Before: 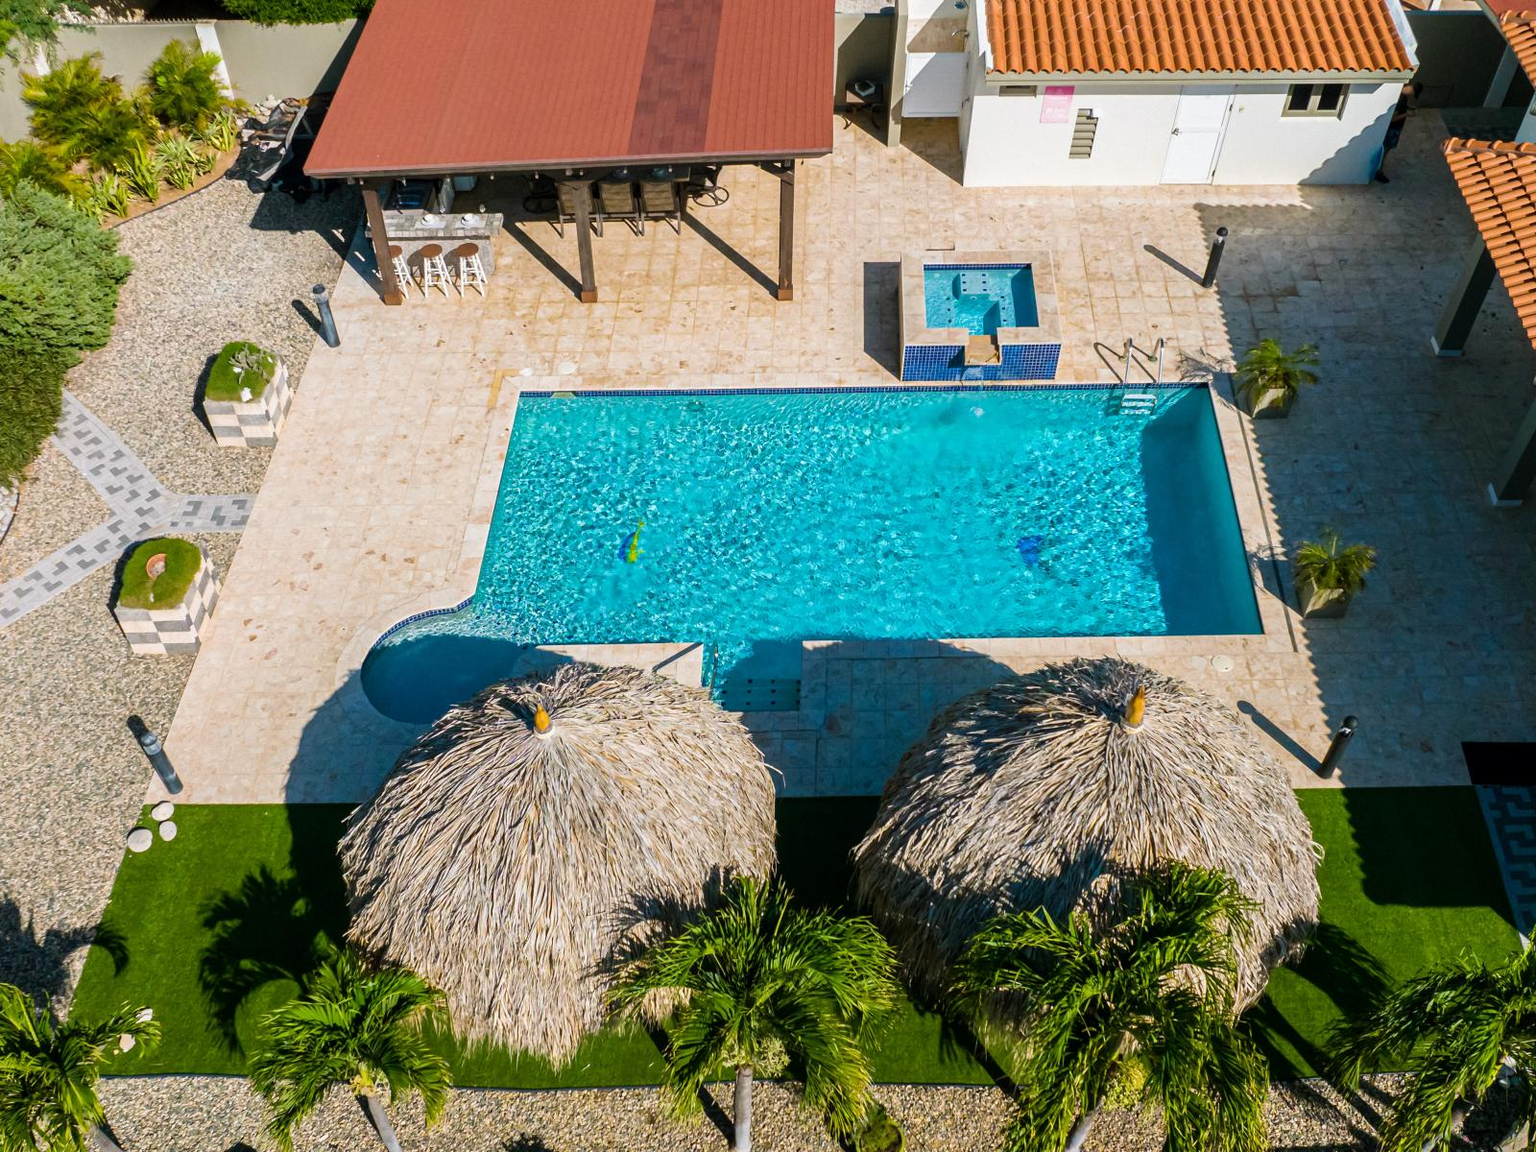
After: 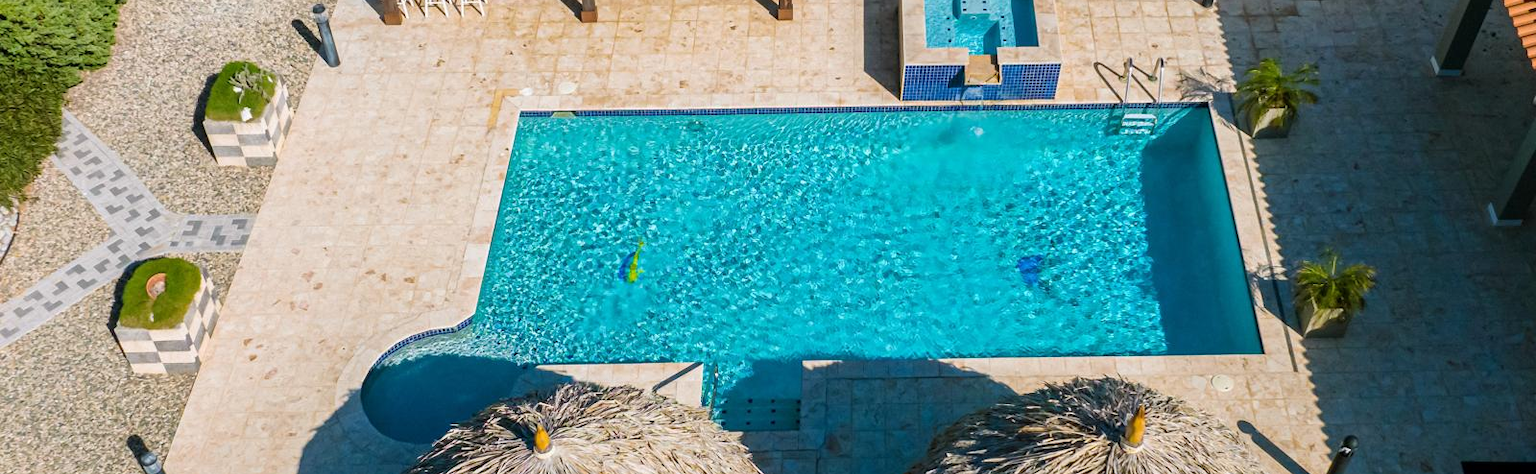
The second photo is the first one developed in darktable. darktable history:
crop and rotate: top 24.368%, bottom 34.392%
